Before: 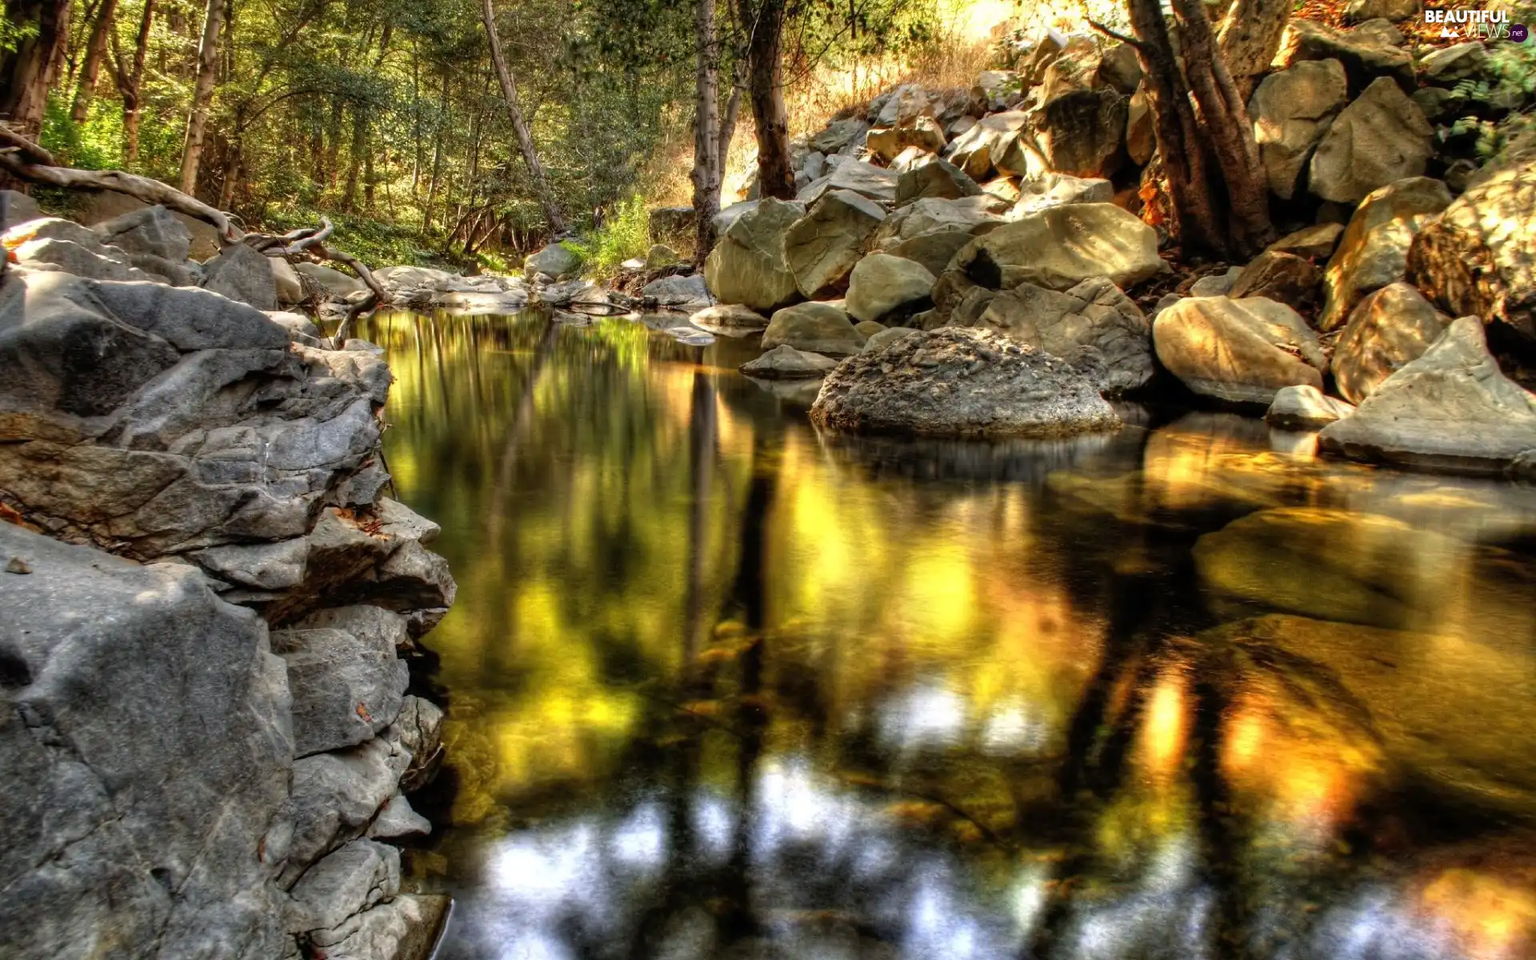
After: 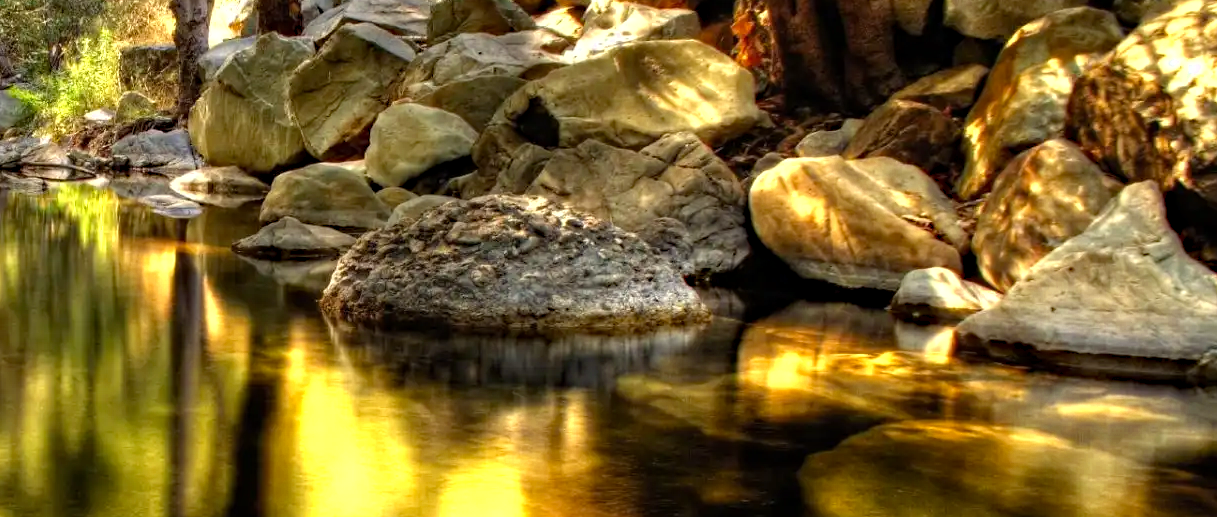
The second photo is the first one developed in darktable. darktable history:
crop: left 36.084%, top 17.882%, right 0.486%, bottom 38.969%
color zones: curves: ch0 [(0, 0.485) (0.178, 0.476) (0.261, 0.623) (0.411, 0.403) (0.708, 0.603) (0.934, 0.412)]; ch1 [(0.003, 0.485) (0.149, 0.496) (0.229, 0.584) (0.326, 0.551) (0.484, 0.262) (0.757, 0.643)]
haze removal: strength 0.303, distance 0.249, compatibility mode true, adaptive false
